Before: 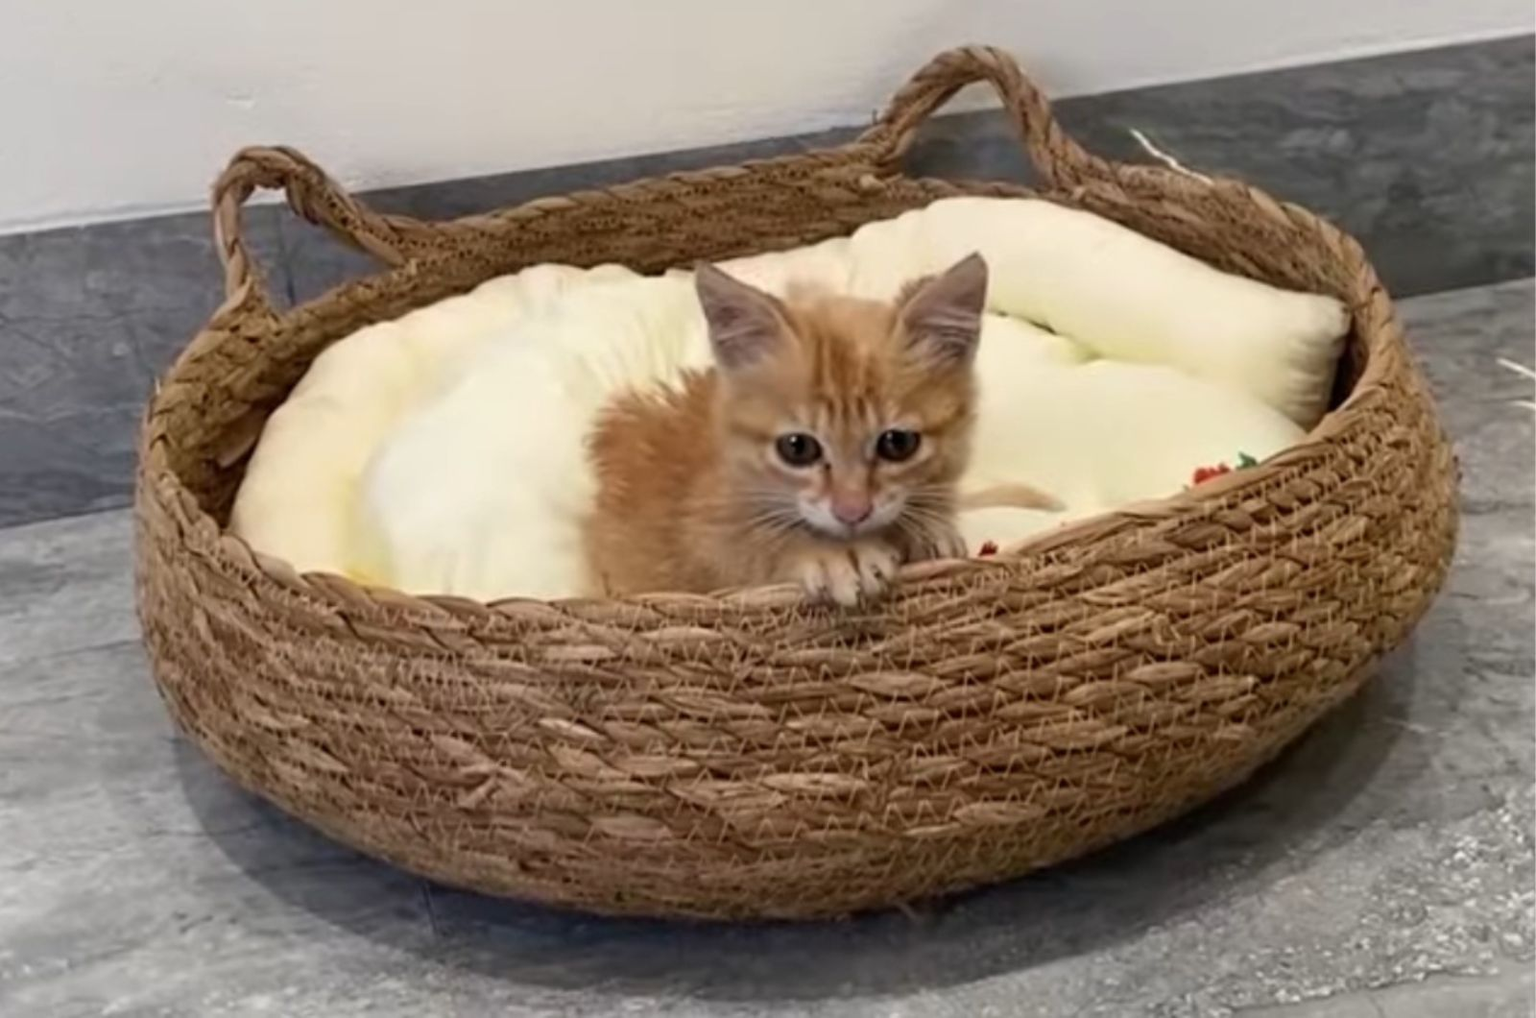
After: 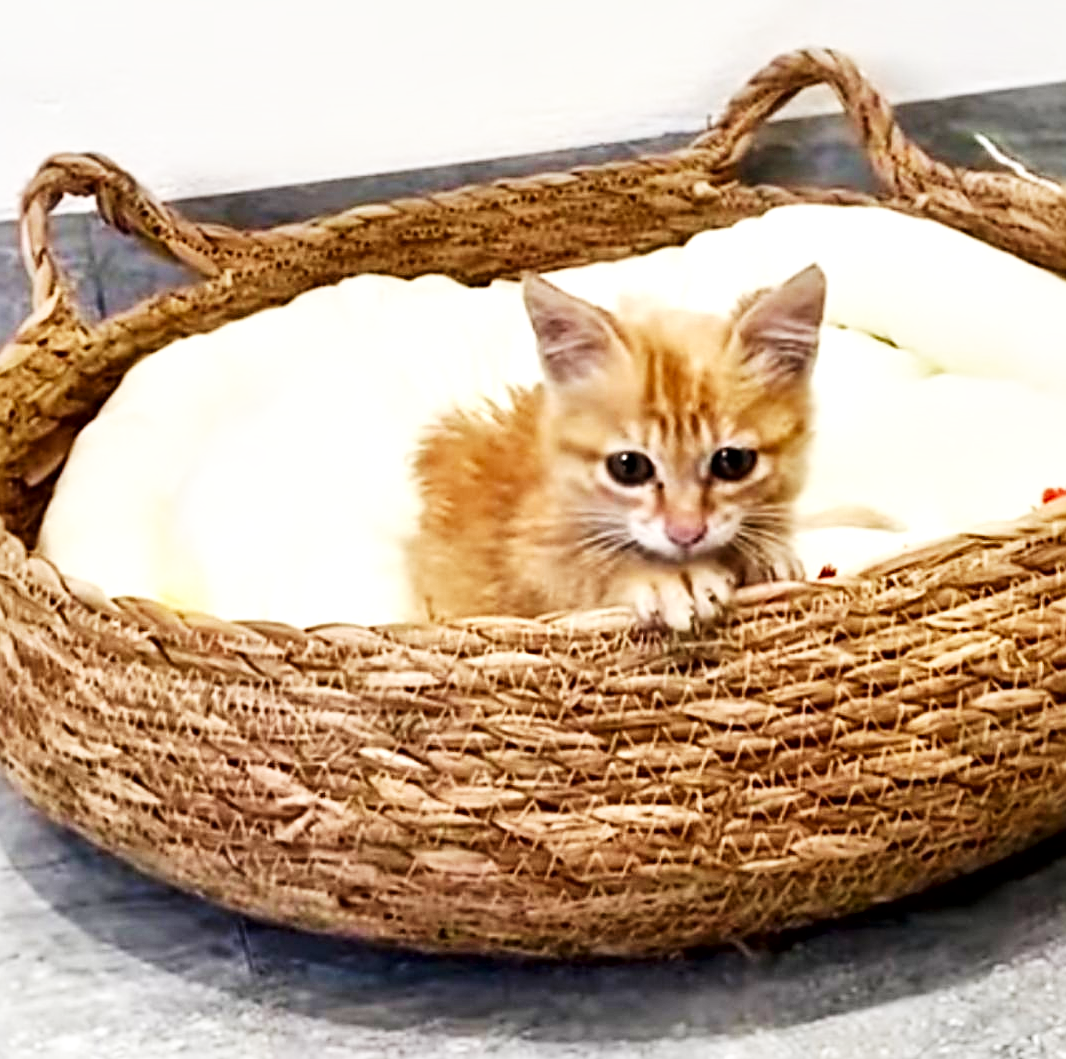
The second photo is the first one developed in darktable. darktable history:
crop and rotate: left 12.673%, right 20.66%
base curve: curves: ch0 [(0, 0) (0.007, 0.004) (0.027, 0.03) (0.046, 0.07) (0.207, 0.54) (0.442, 0.872) (0.673, 0.972) (1, 1)], preserve colors none
sharpen: on, module defaults
local contrast: mode bilateral grid, contrast 20, coarseness 50, detail 148%, midtone range 0.2
